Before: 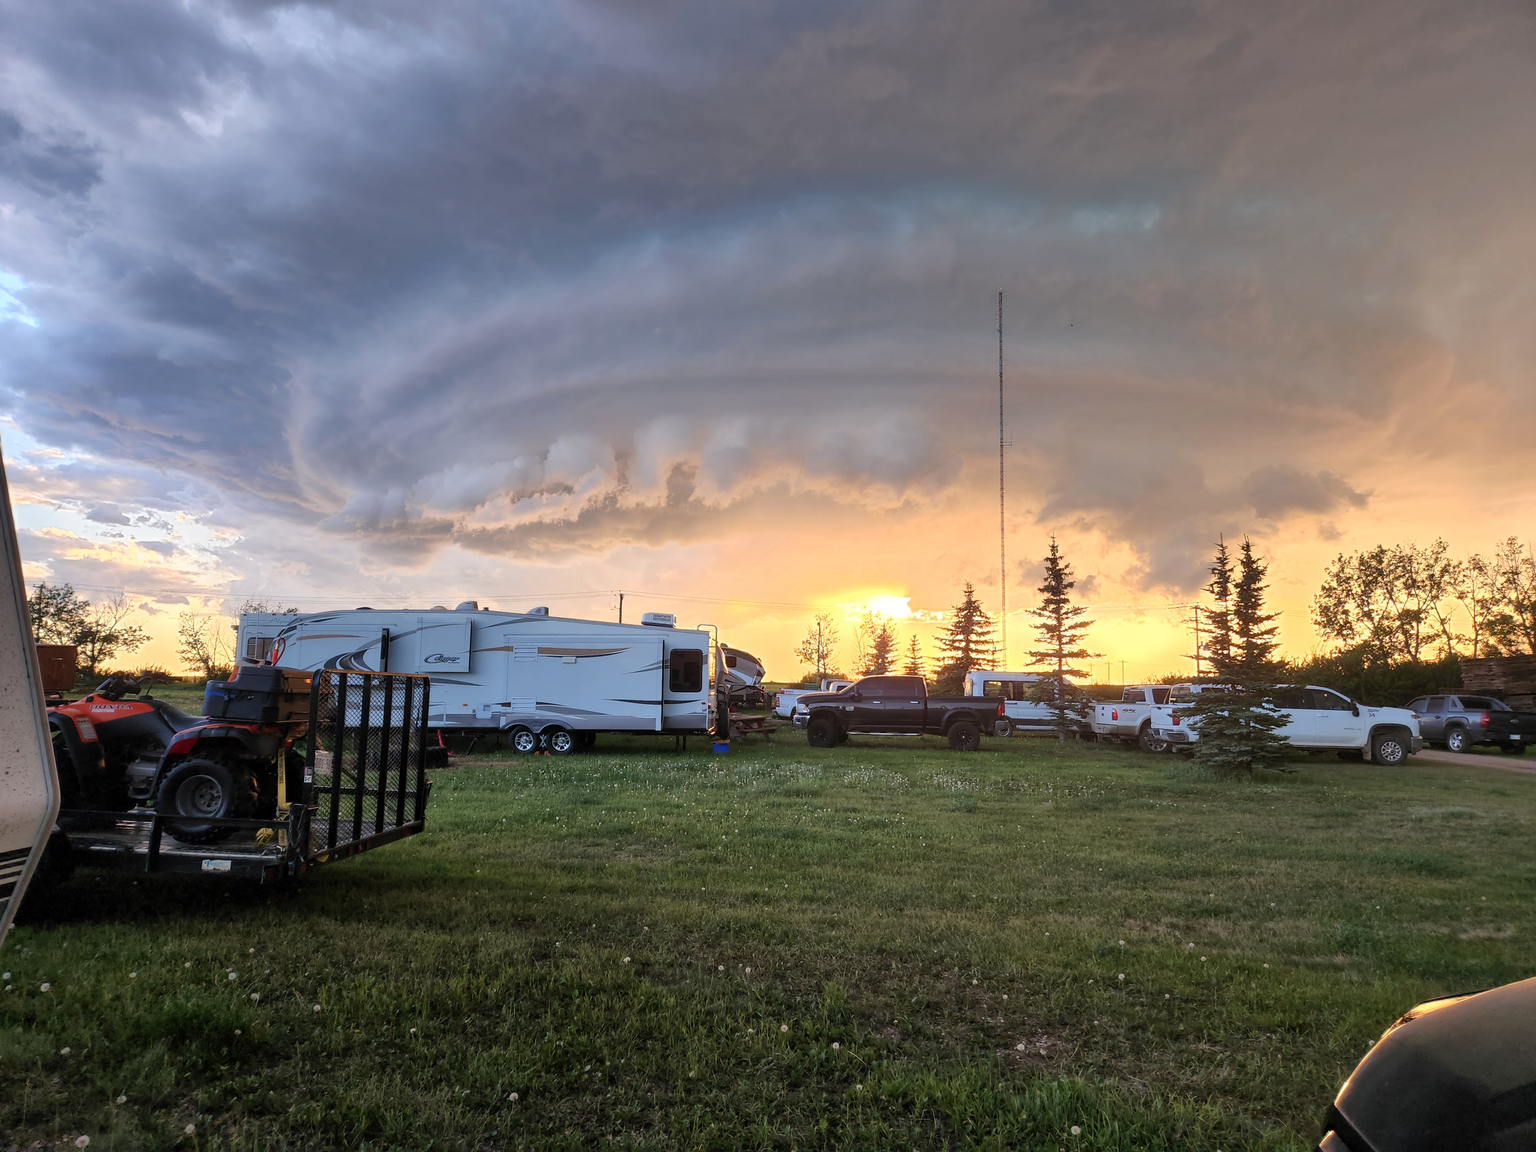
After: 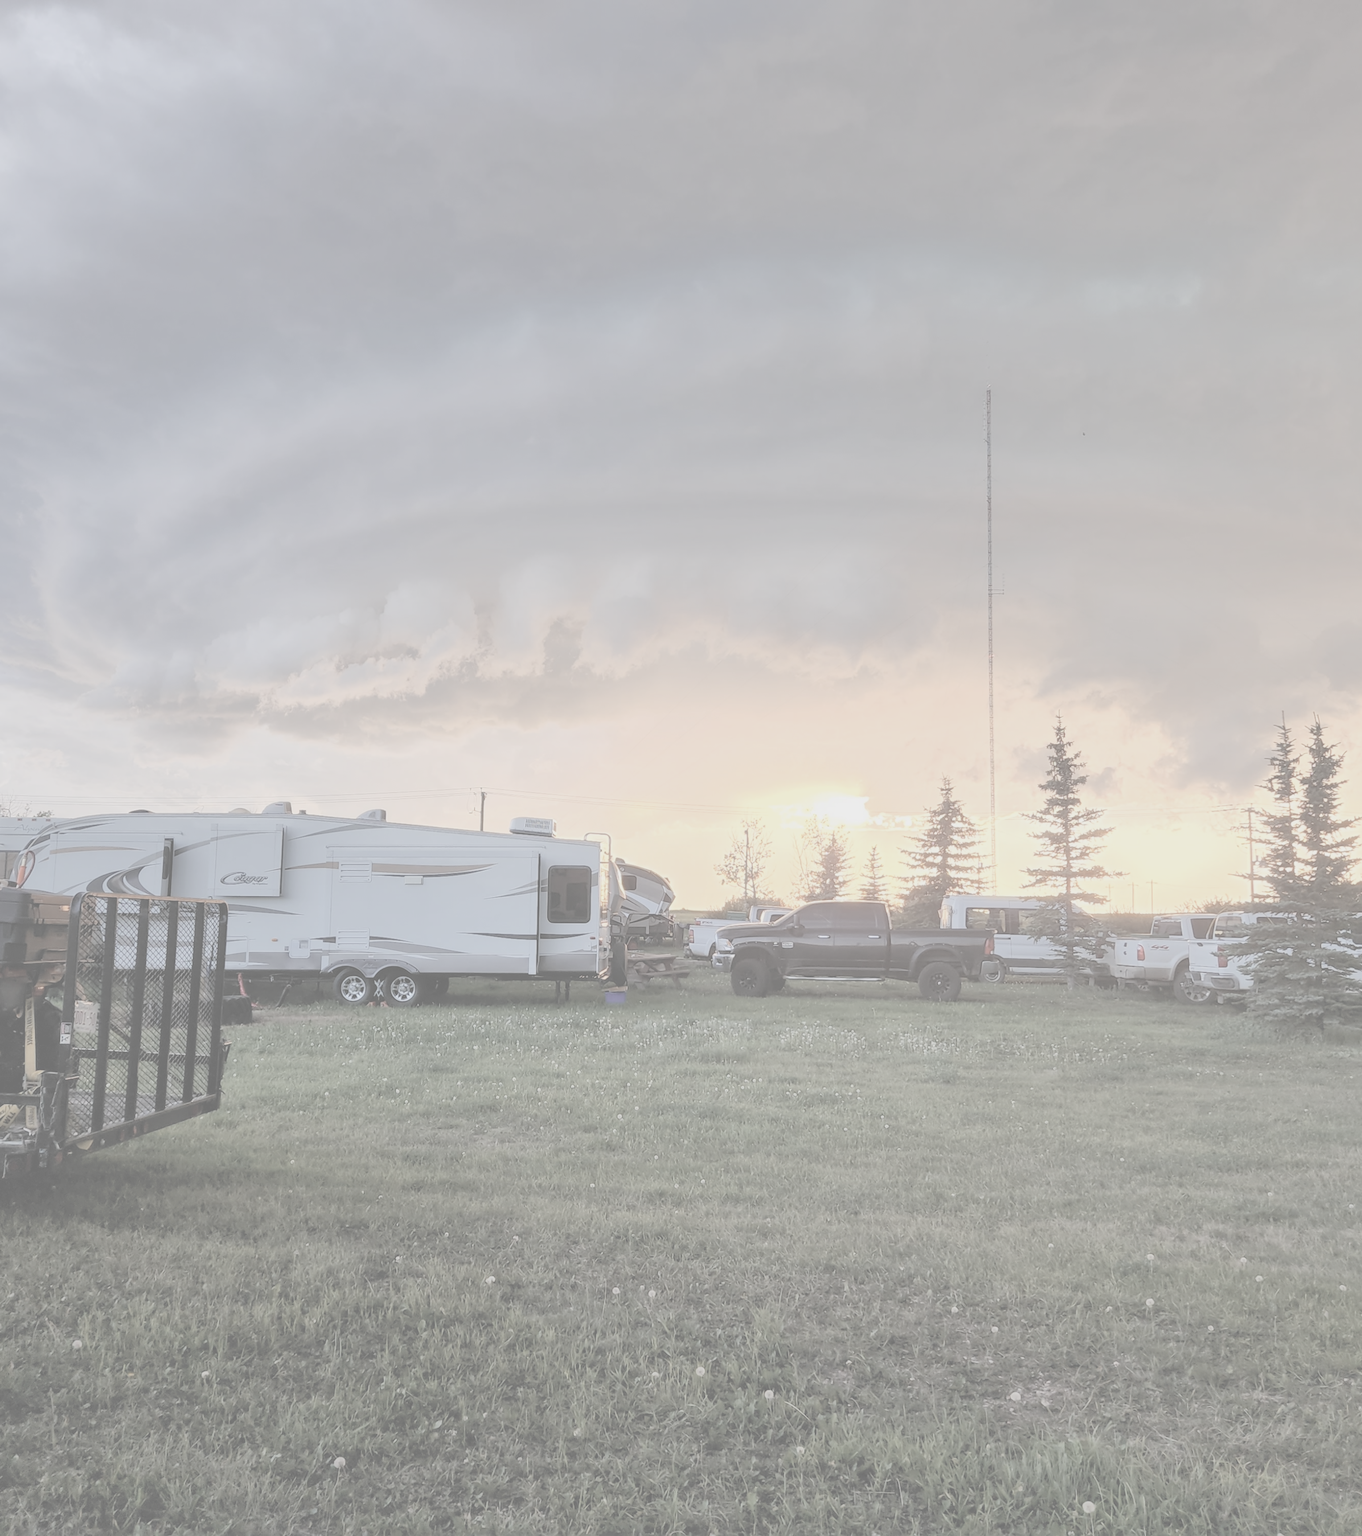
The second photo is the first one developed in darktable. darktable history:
contrast brightness saturation: contrast -0.32, brightness 0.75, saturation -0.78
crop: left 16.899%, right 16.556%
